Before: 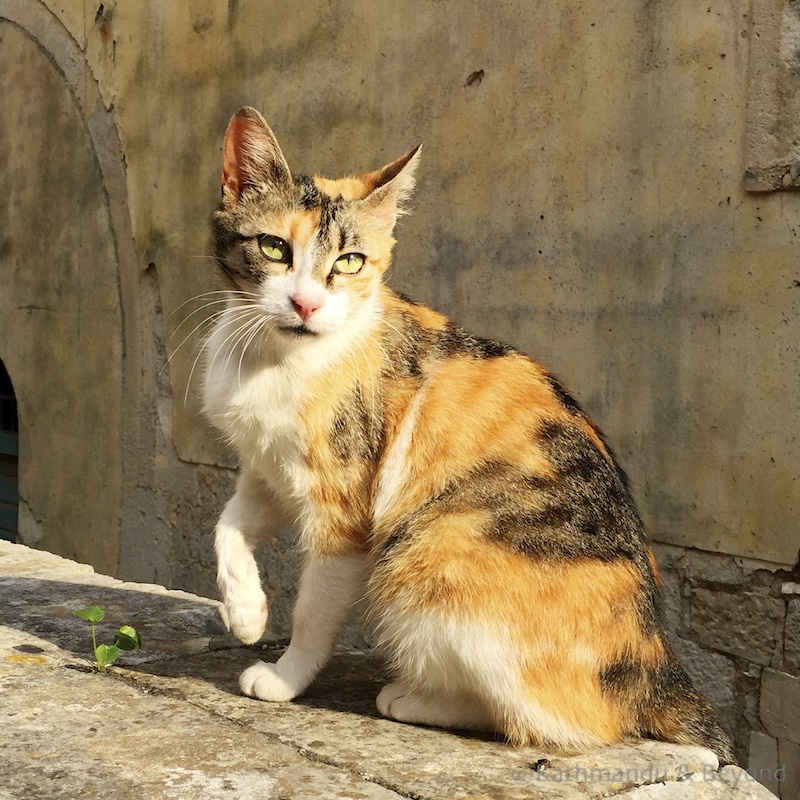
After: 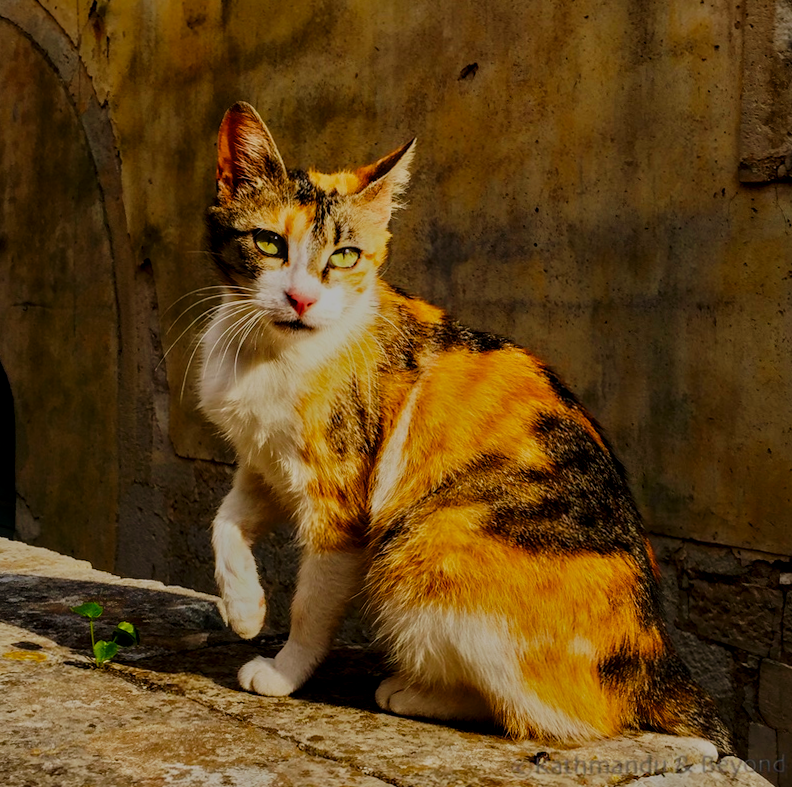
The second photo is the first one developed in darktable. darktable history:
rotate and perspective: rotation -0.45°, automatic cropping original format, crop left 0.008, crop right 0.992, crop top 0.012, crop bottom 0.988
base curve: curves: ch0 [(0, 0) (0.032, 0.025) (0.121, 0.166) (0.206, 0.329) (0.605, 0.79) (1, 1)], preserve colors none
color balance rgb: perceptual saturation grading › global saturation 20%, perceptual saturation grading › highlights -25%, perceptual saturation grading › shadows 50%
local contrast: detail 130%
white balance: red 1.004, blue 1.024
tone equalizer: -8 EV -2 EV, -7 EV -2 EV, -6 EV -2 EV, -5 EV -2 EV, -4 EV -2 EV, -3 EV -2 EV, -2 EV -2 EV, -1 EV -1.63 EV, +0 EV -2 EV
